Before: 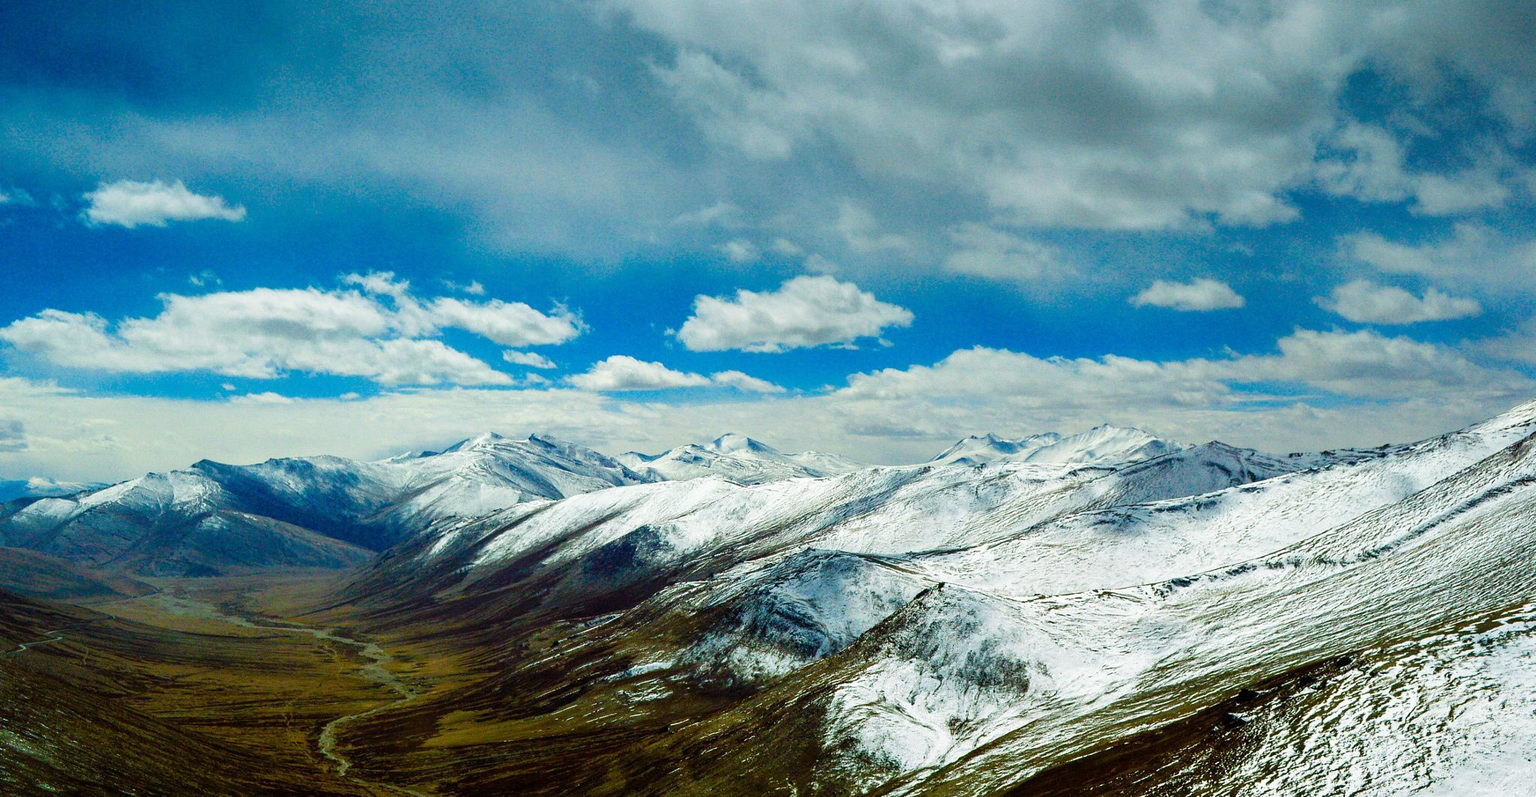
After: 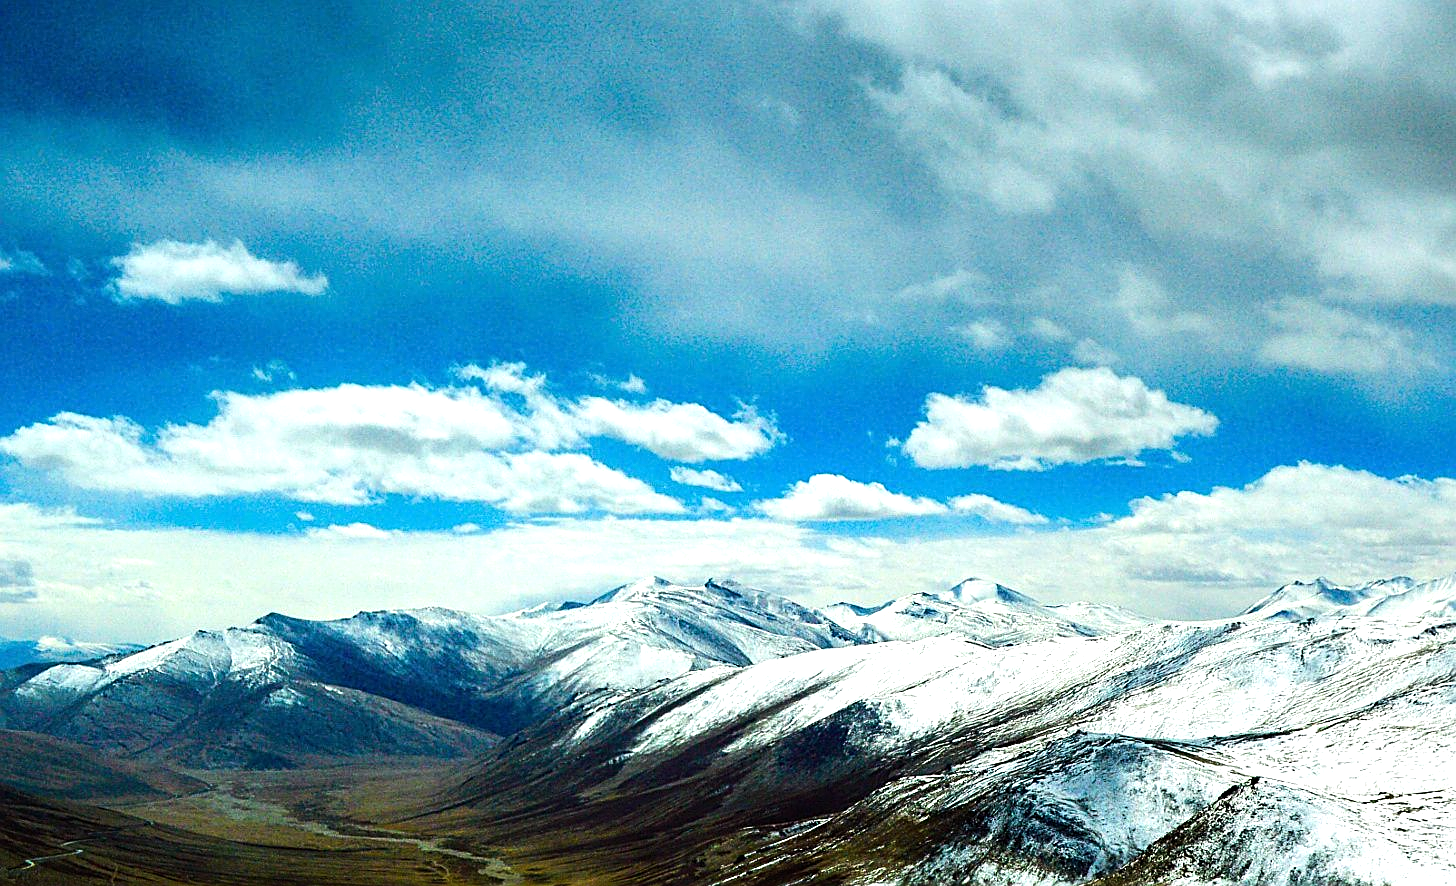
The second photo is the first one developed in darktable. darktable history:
crop: right 28.885%, bottom 16.626%
sharpen: on, module defaults
tone equalizer: -8 EV -0.75 EV, -7 EV -0.7 EV, -6 EV -0.6 EV, -5 EV -0.4 EV, -3 EV 0.4 EV, -2 EV 0.6 EV, -1 EV 0.7 EV, +0 EV 0.75 EV, edges refinement/feathering 500, mask exposure compensation -1.57 EV, preserve details no
